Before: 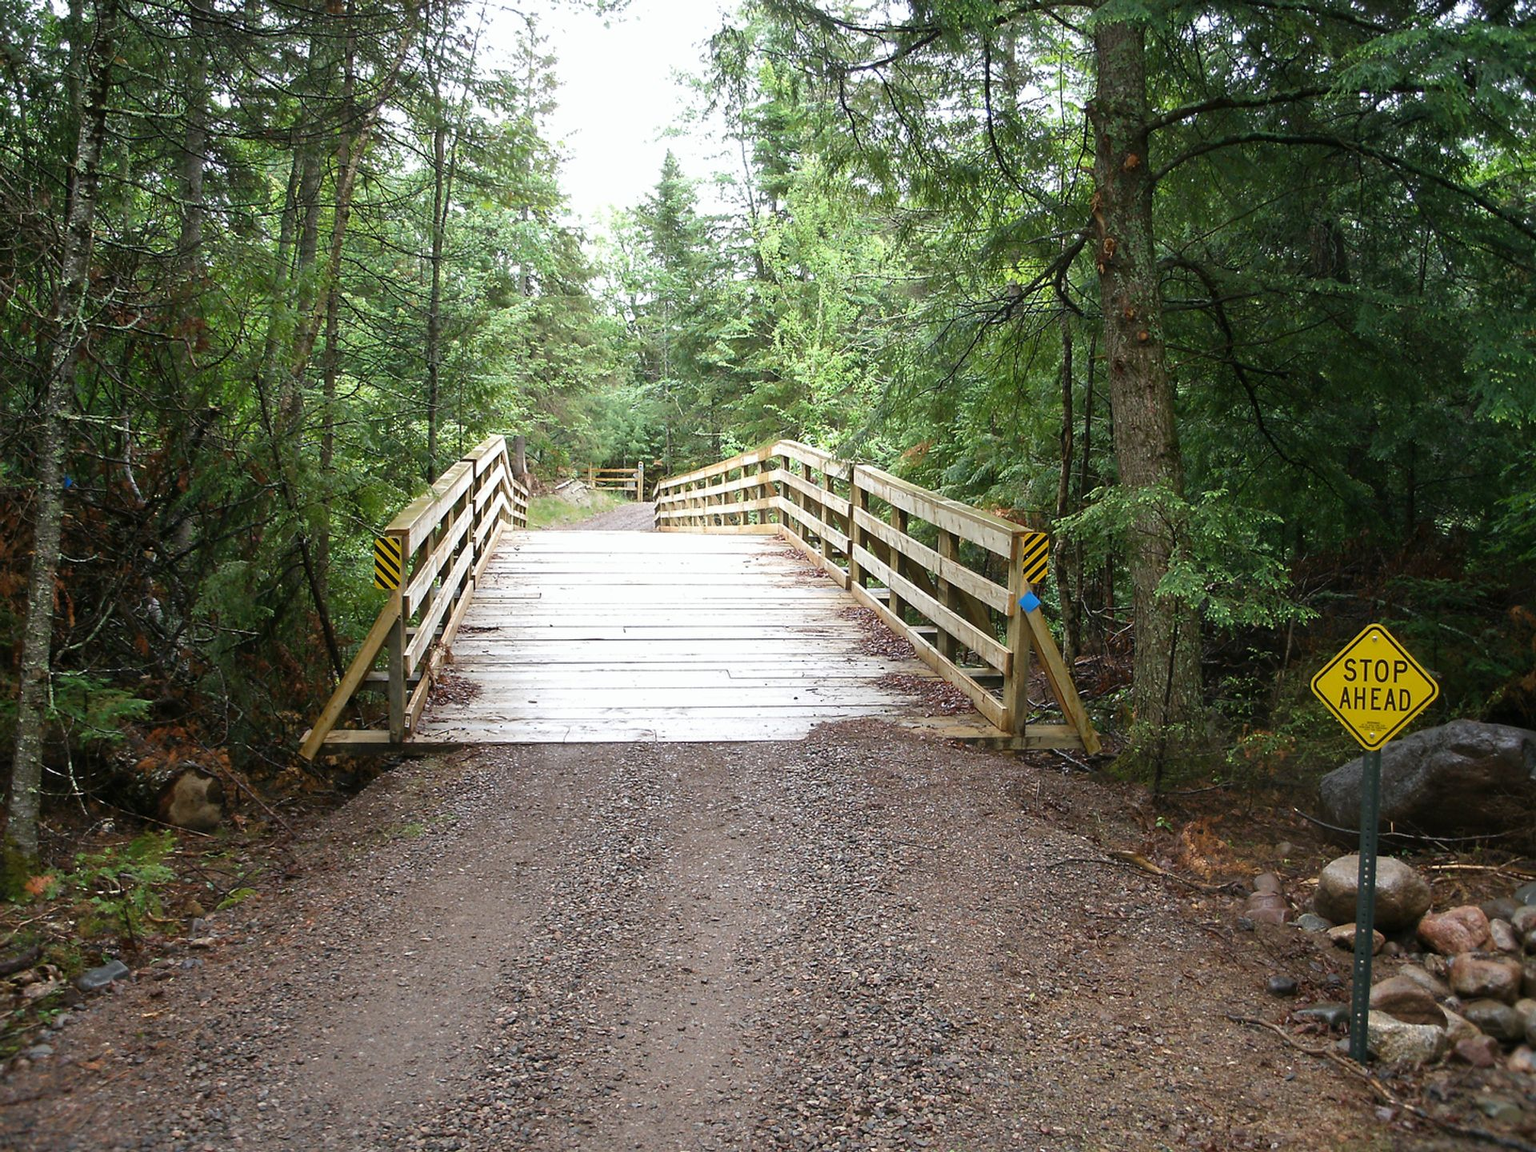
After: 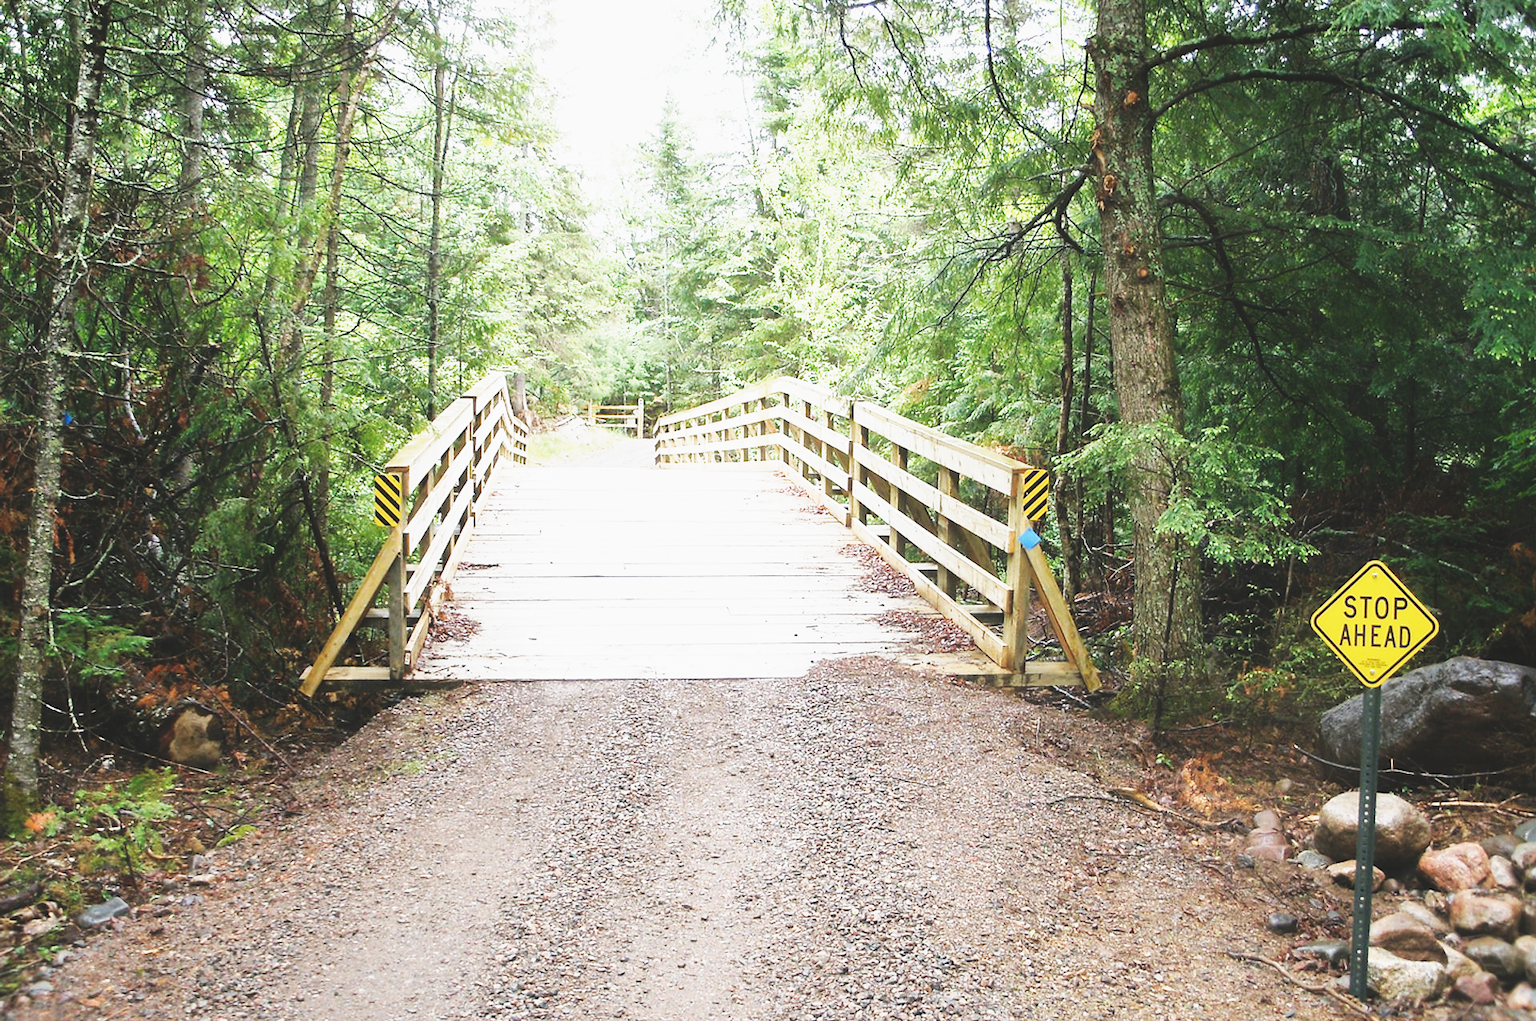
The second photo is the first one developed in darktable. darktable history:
exposure: black level correction -0.024, exposure -0.119 EV, compensate exposure bias true, compensate highlight preservation false
shadows and highlights: shadows -20.31, white point adjustment -1.96, highlights -34.97
tone equalizer: -8 EV -0.715 EV, -7 EV -0.737 EV, -6 EV -0.576 EV, -5 EV -0.365 EV, -3 EV 0.37 EV, -2 EV 0.6 EV, -1 EV 0.696 EV, +0 EV 0.724 EV, mask exposure compensation -0.491 EV
crop and rotate: top 5.547%, bottom 5.716%
base curve: curves: ch0 [(0, 0) (0.007, 0.004) (0.027, 0.03) (0.046, 0.07) (0.207, 0.54) (0.442, 0.872) (0.673, 0.972) (1, 1)], preserve colors none
